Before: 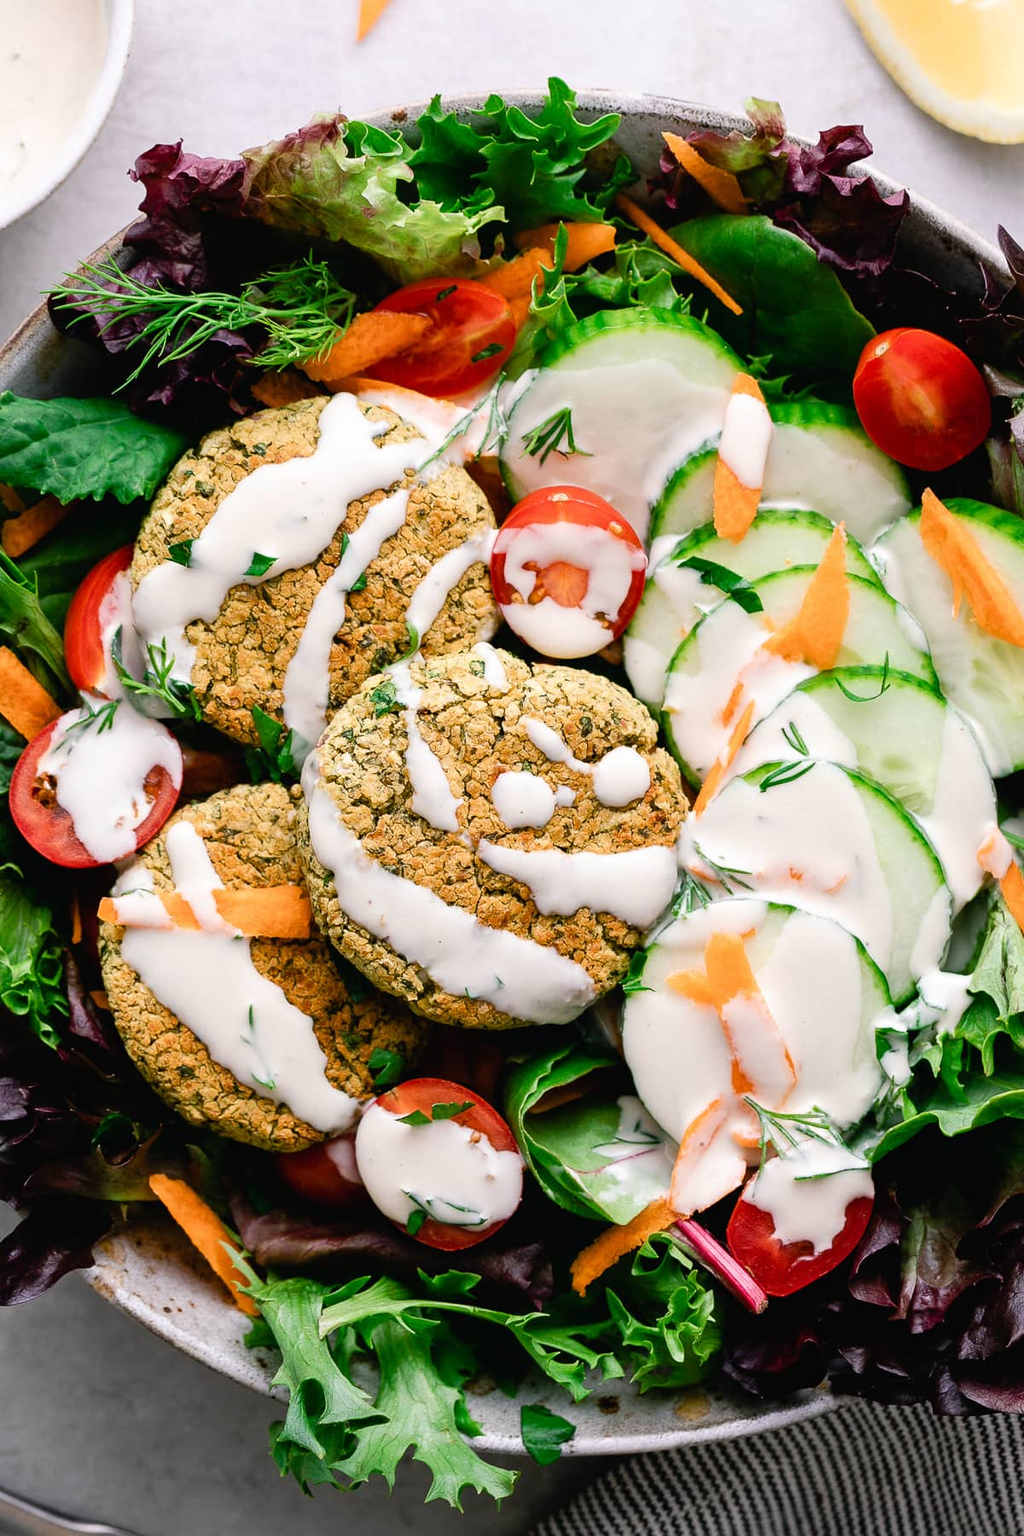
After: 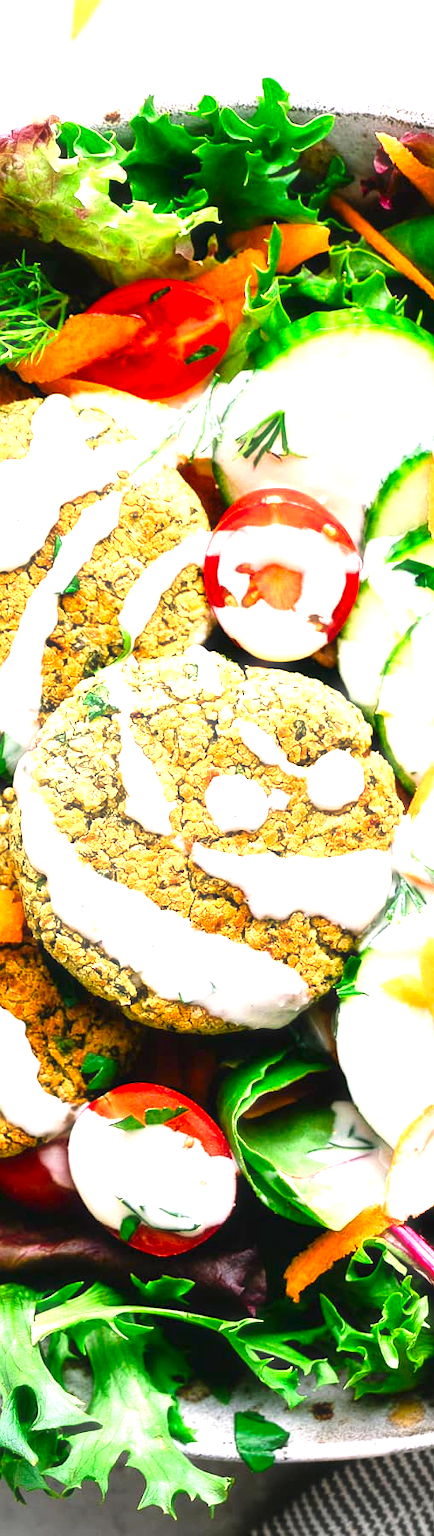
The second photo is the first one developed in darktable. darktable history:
crop: left 28.123%, right 29.463%
contrast brightness saturation: contrast 0.09, saturation 0.269
exposure: black level correction 0, exposure 1.2 EV, compensate highlight preservation false
haze removal: strength -0.11, adaptive false
